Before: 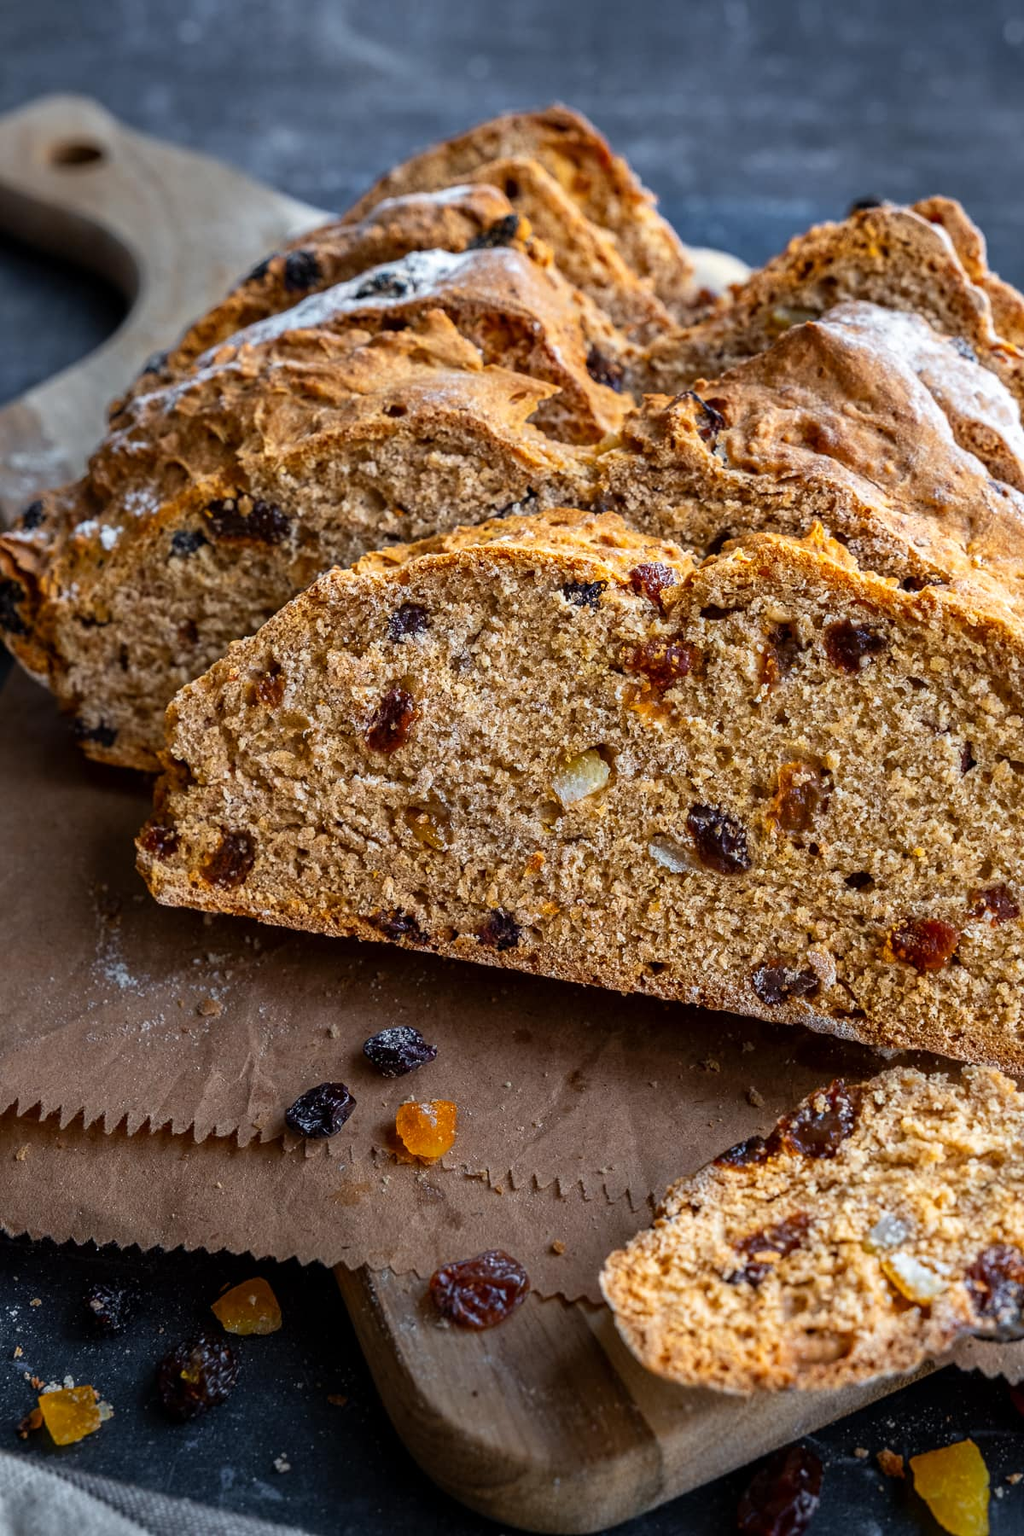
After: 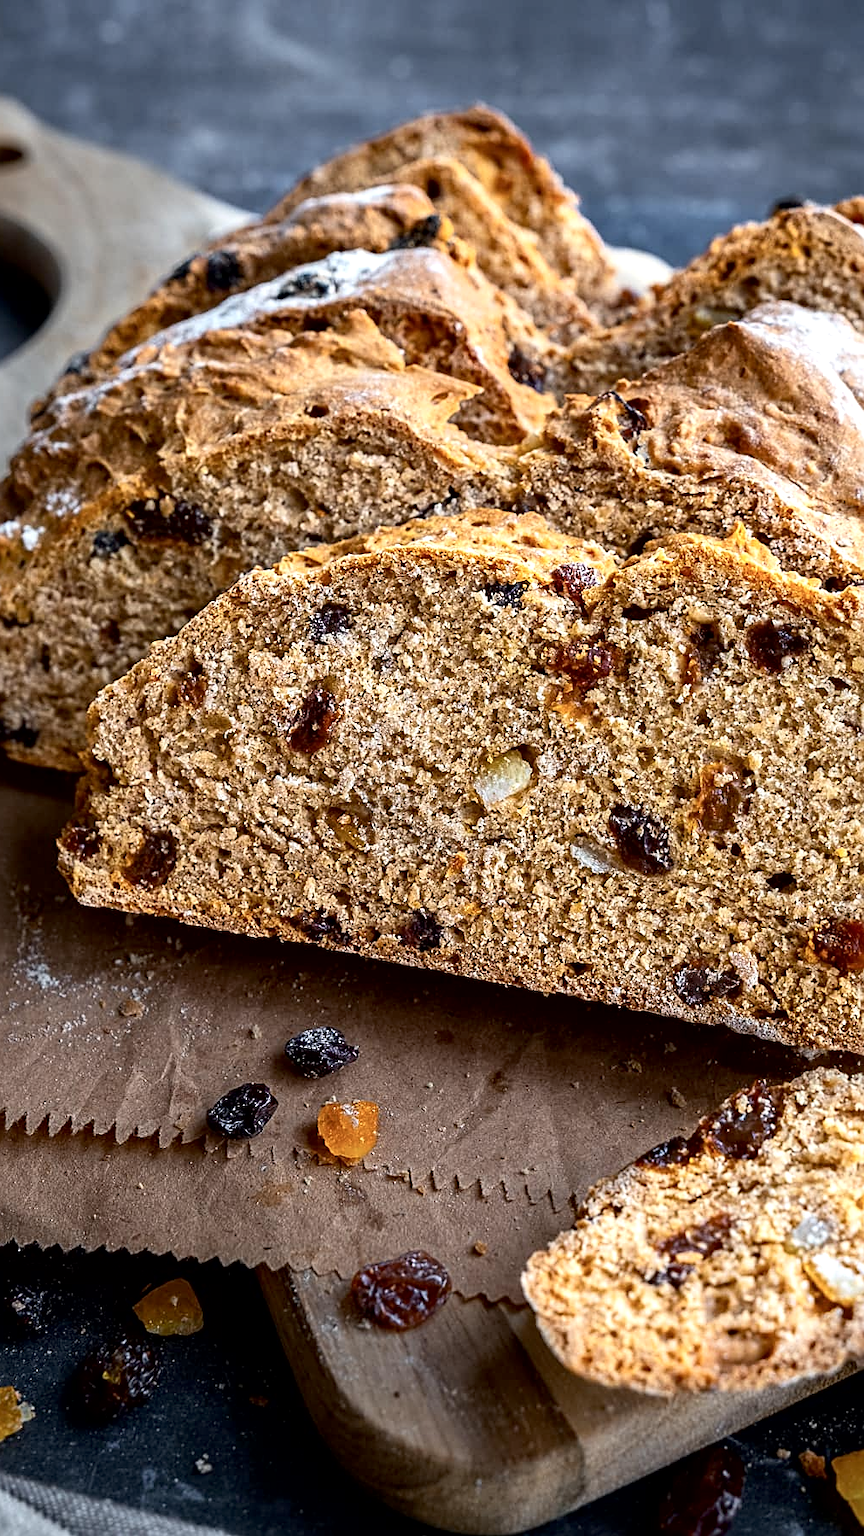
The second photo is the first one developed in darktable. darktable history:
contrast brightness saturation: contrast 0.112, saturation -0.168
crop: left 7.709%, right 7.859%
sharpen: on, module defaults
exposure: black level correction 0.004, exposure 0.381 EV, compensate highlight preservation false
